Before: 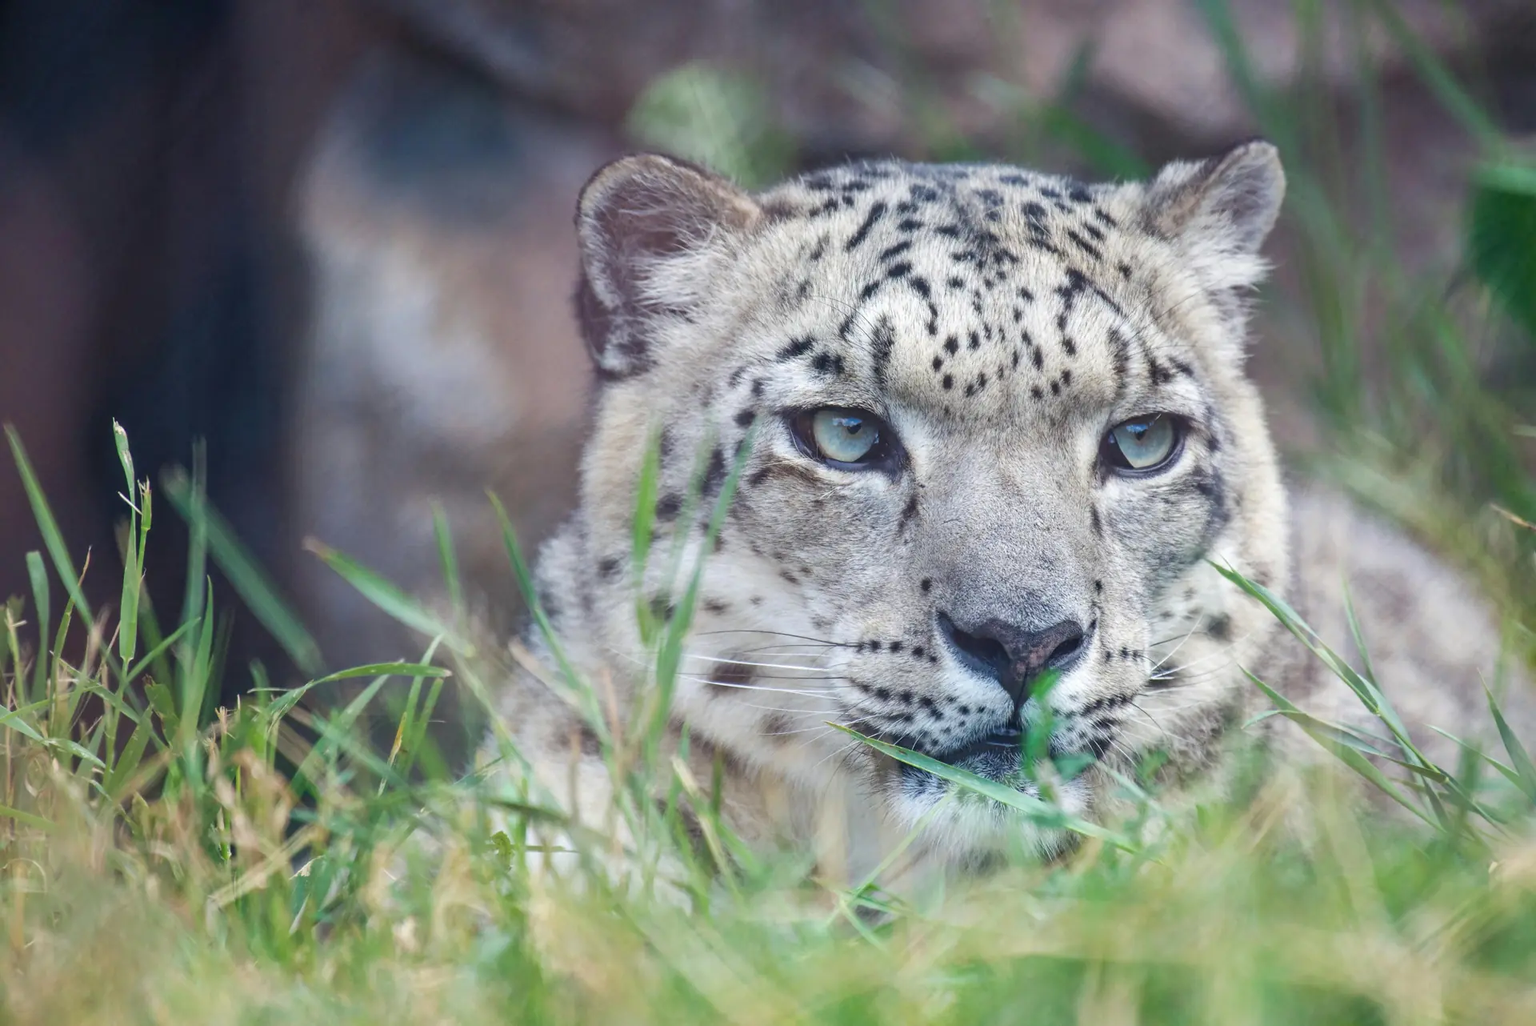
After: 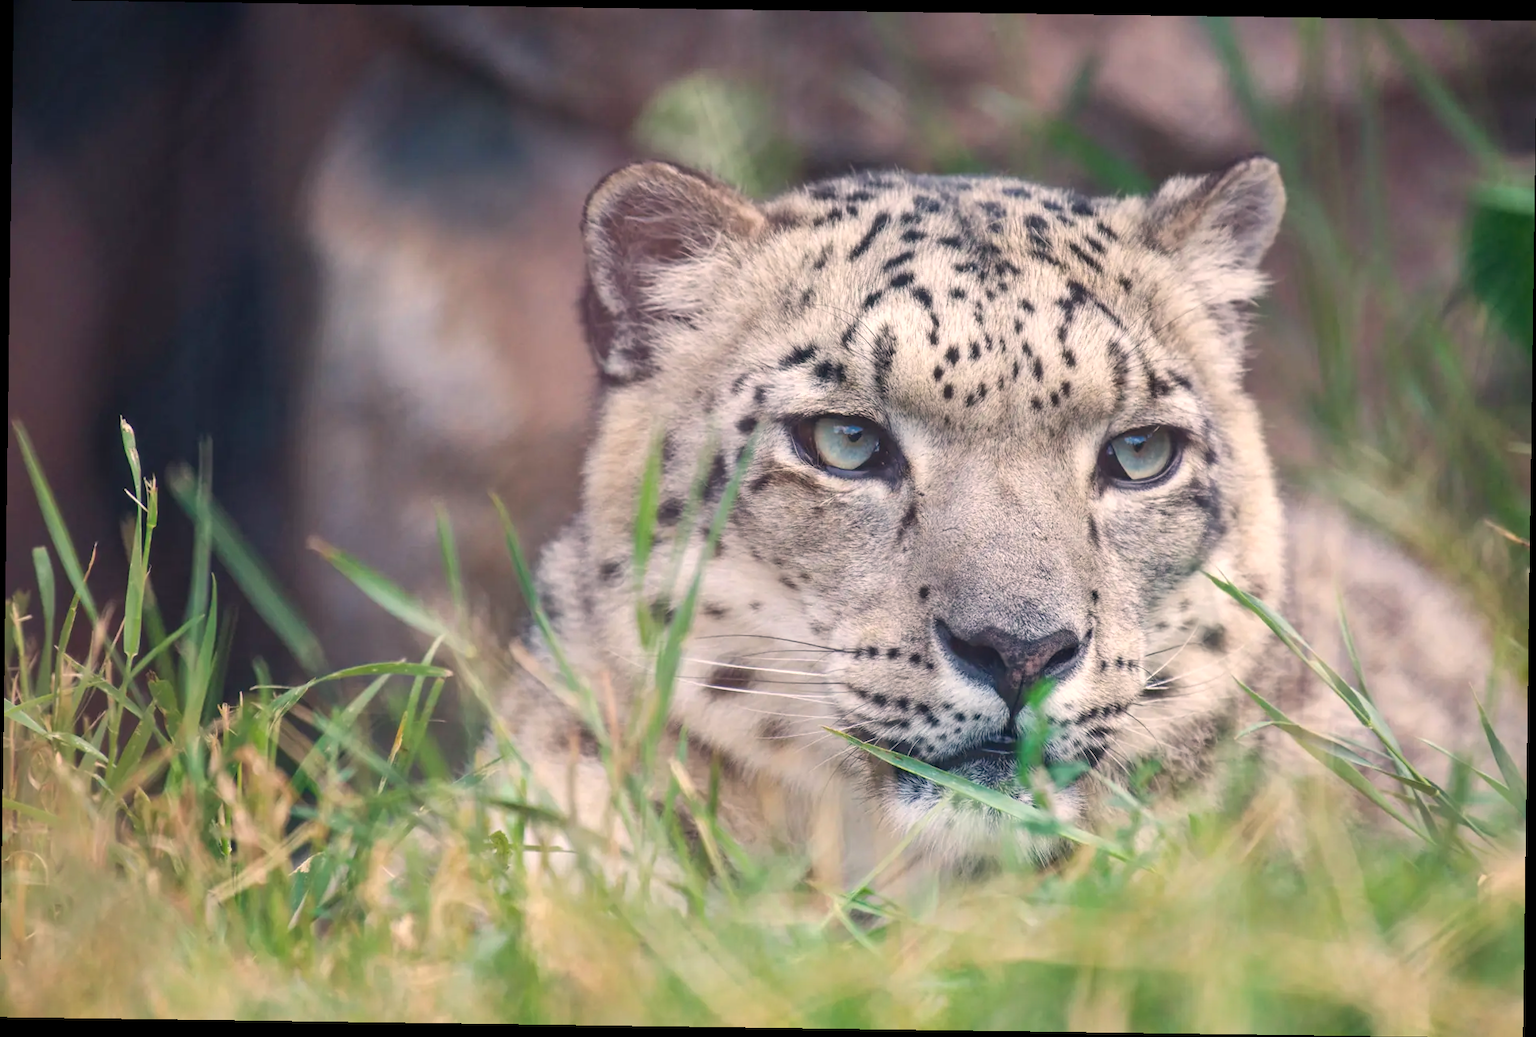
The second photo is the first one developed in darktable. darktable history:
rotate and perspective: rotation 0.8°, automatic cropping off
white balance: red 1.127, blue 0.943
